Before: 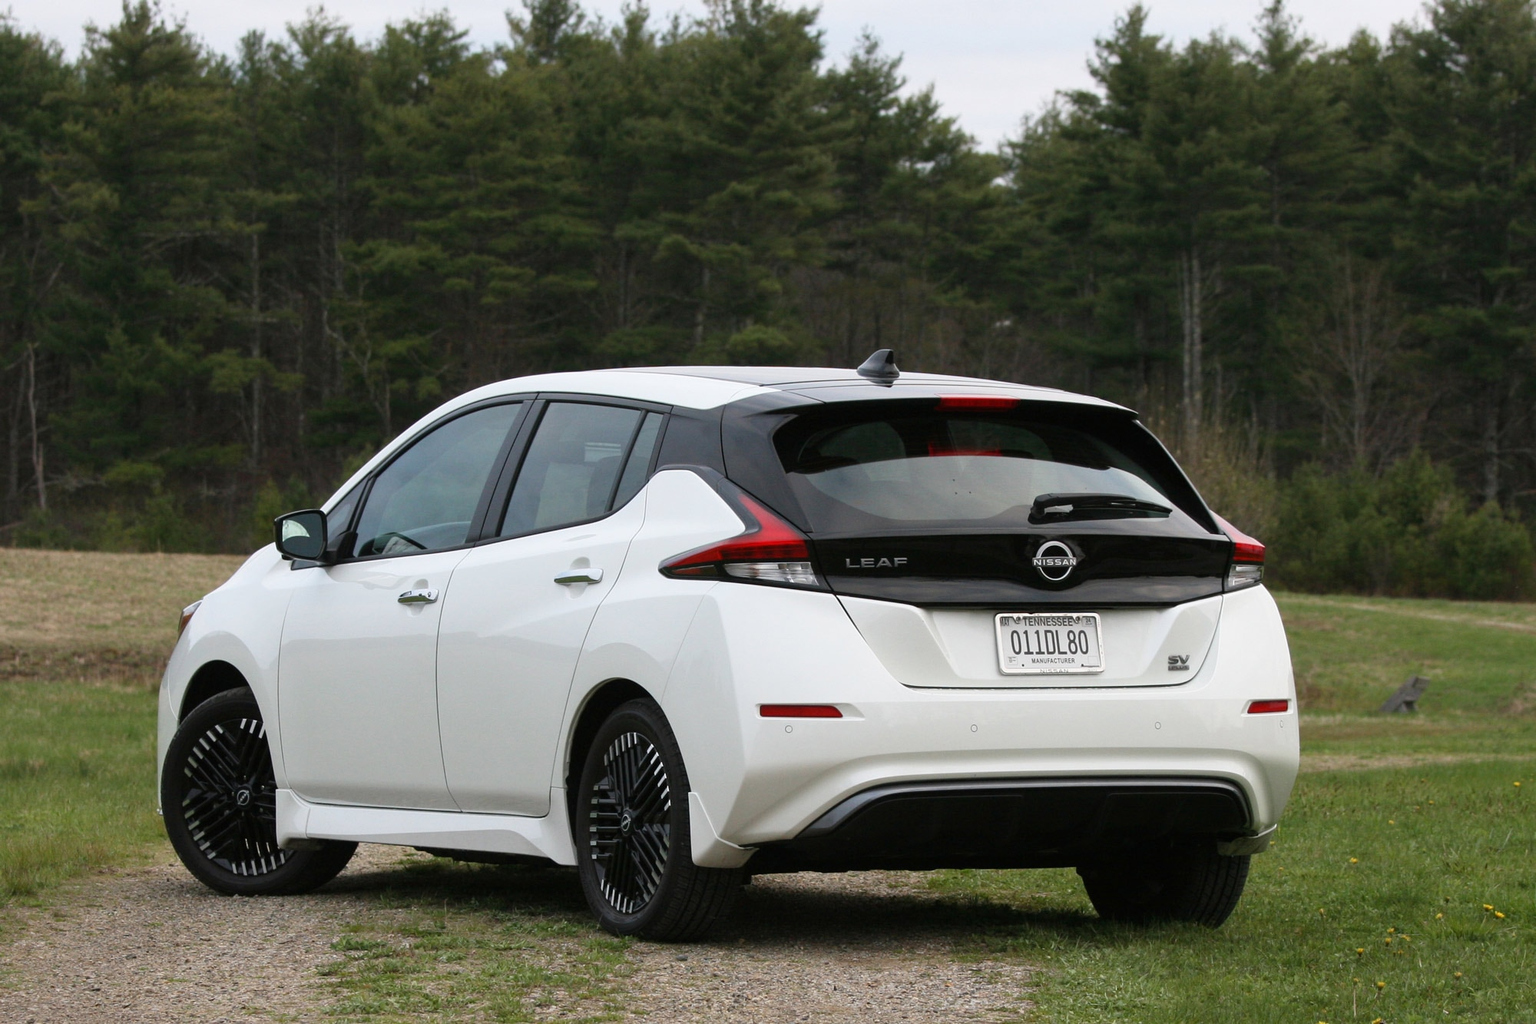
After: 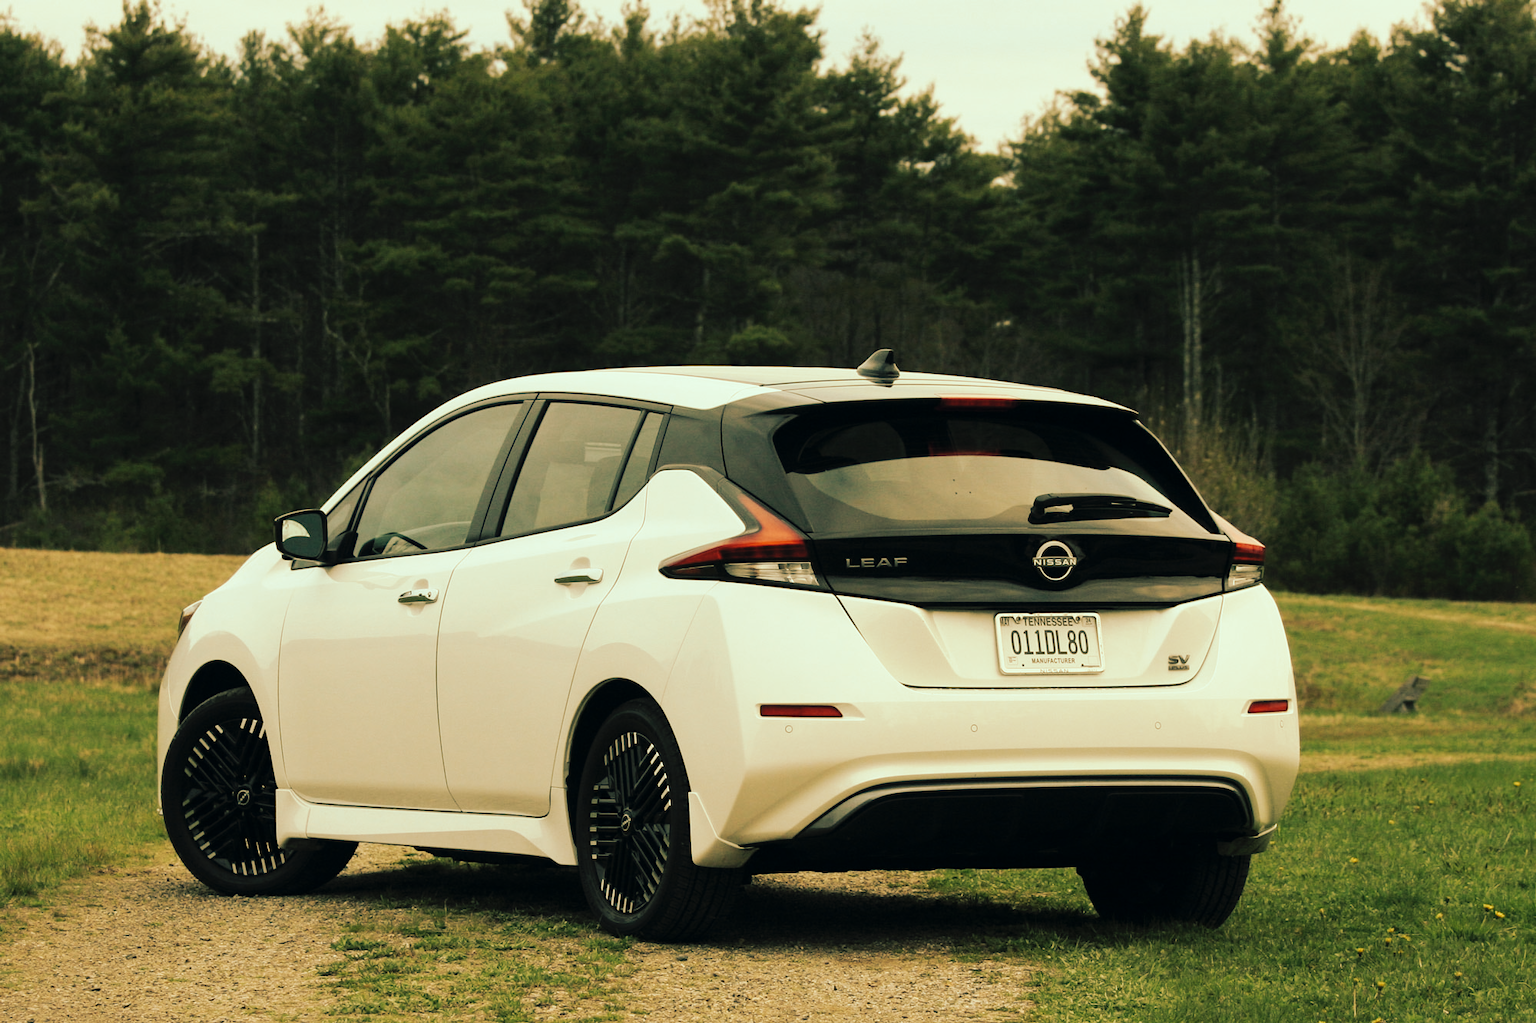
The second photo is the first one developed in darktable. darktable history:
tone curve: curves: ch0 [(0, 0) (0.003, 0.002) (0.011, 0.009) (0.025, 0.018) (0.044, 0.03) (0.069, 0.043) (0.1, 0.057) (0.136, 0.079) (0.177, 0.125) (0.224, 0.178) (0.277, 0.255) (0.335, 0.341) (0.399, 0.443) (0.468, 0.553) (0.543, 0.644) (0.623, 0.718) (0.709, 0.779) (0.801, 0.849) (0.898, 0.929) (1, 1)], preserve colors none
color look up table: target L [96.41, 90.03, 84.45, 84.09, 82.82, 71.01, 69.67, 59.09, 60.56, 53.98, 39.86, 29.37, 2.92, 200.47, 86.33, 82.61, 79.25, 79.25, 65.13, 59.64, 65.98, 56.87, 64.78, 43.94, 15.8, 93.23, 88.99, 78.21, 69.54, 78.18, 84.51, 59.53, 52.1, 55.23, 53.83, 37.43, 57.45, 39.93, 25.37, 33.92, 18.29, 17.19, 86.47, 85.44, 67.36, 71.09, 56.56, 51.66, 42.25], target a [-16.04, -24.72, -9.623, -30.57, -35.29, -8.889, -46.06, -27.69, 3.303, -23.05, -7.056, -21.55, -4.039, 0, -5.951, 0.903, 11.64, 16.35, 10.54, 40.62, 43.63, 25.64, 43.2, 34.11, 3.913, -8.417, 0.925, 8.566, 19.74, 13.28, 8.528, 7.284, 17.5, 44.67, 6.885, -2.809, 27.08, 20.2, -9.864, 12.4, 15.97, 1.937, -28.62, -13.57, -24.33, -20.12, -24.21, -11.52, -14.79], target b [21.93, 53.74, 59.1, 35.39, 48.14, 41.54, 47.63, 40.44, 52.18, 25.79, 26.57, 16.67, 0.825, 0, 72.83, 38.11, 61.73, 43.01, 31.82, 54.78, 43.02, 38.72, 32.19, 33.38, 13.18, 7.076, 7.792, -3.375, 25.58, 18.31, 9.819, 12.89, 20.92, 17.86, -11.15, 10.84, 3.376, 7.041, -9.473, -17.83, -1.585, -21.18, 0.143, -0.19, 24.87, -12.34, 10.98, 16.75, 0.445], num patches 49
